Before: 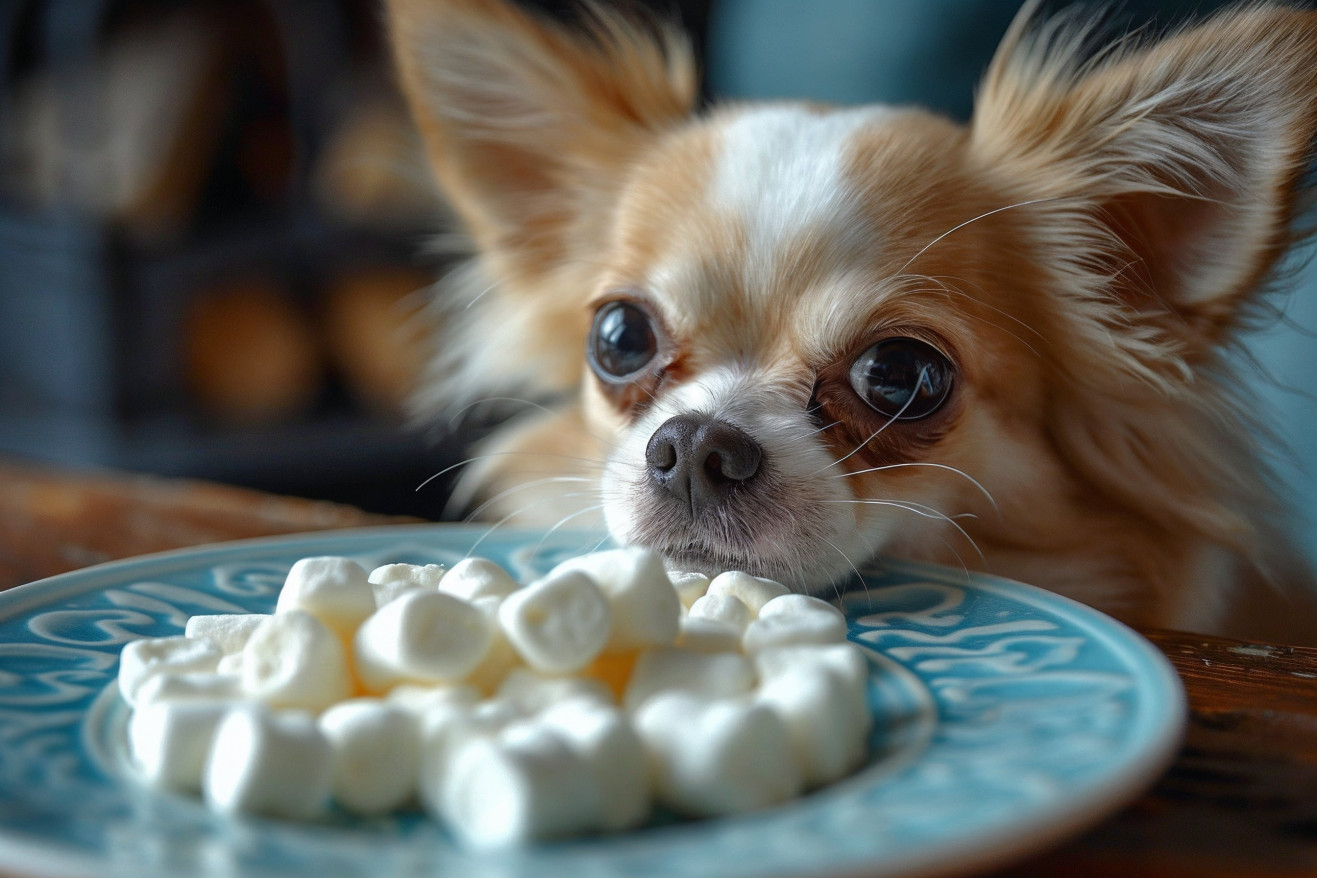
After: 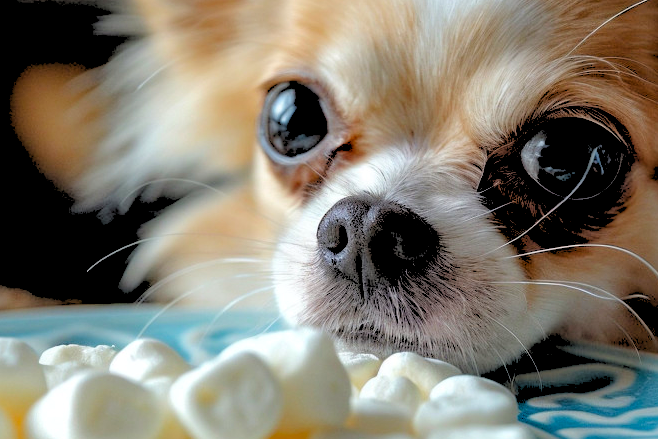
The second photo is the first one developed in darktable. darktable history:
crop: left 25%, top 25%, right 25%, bottom 25%
rgb levels: levels [[0.027, 0.429, 0.996], [0, 0.5, 1], [0, 0.5, 1]]
haze removal: compatibility mode true, adaptive false
